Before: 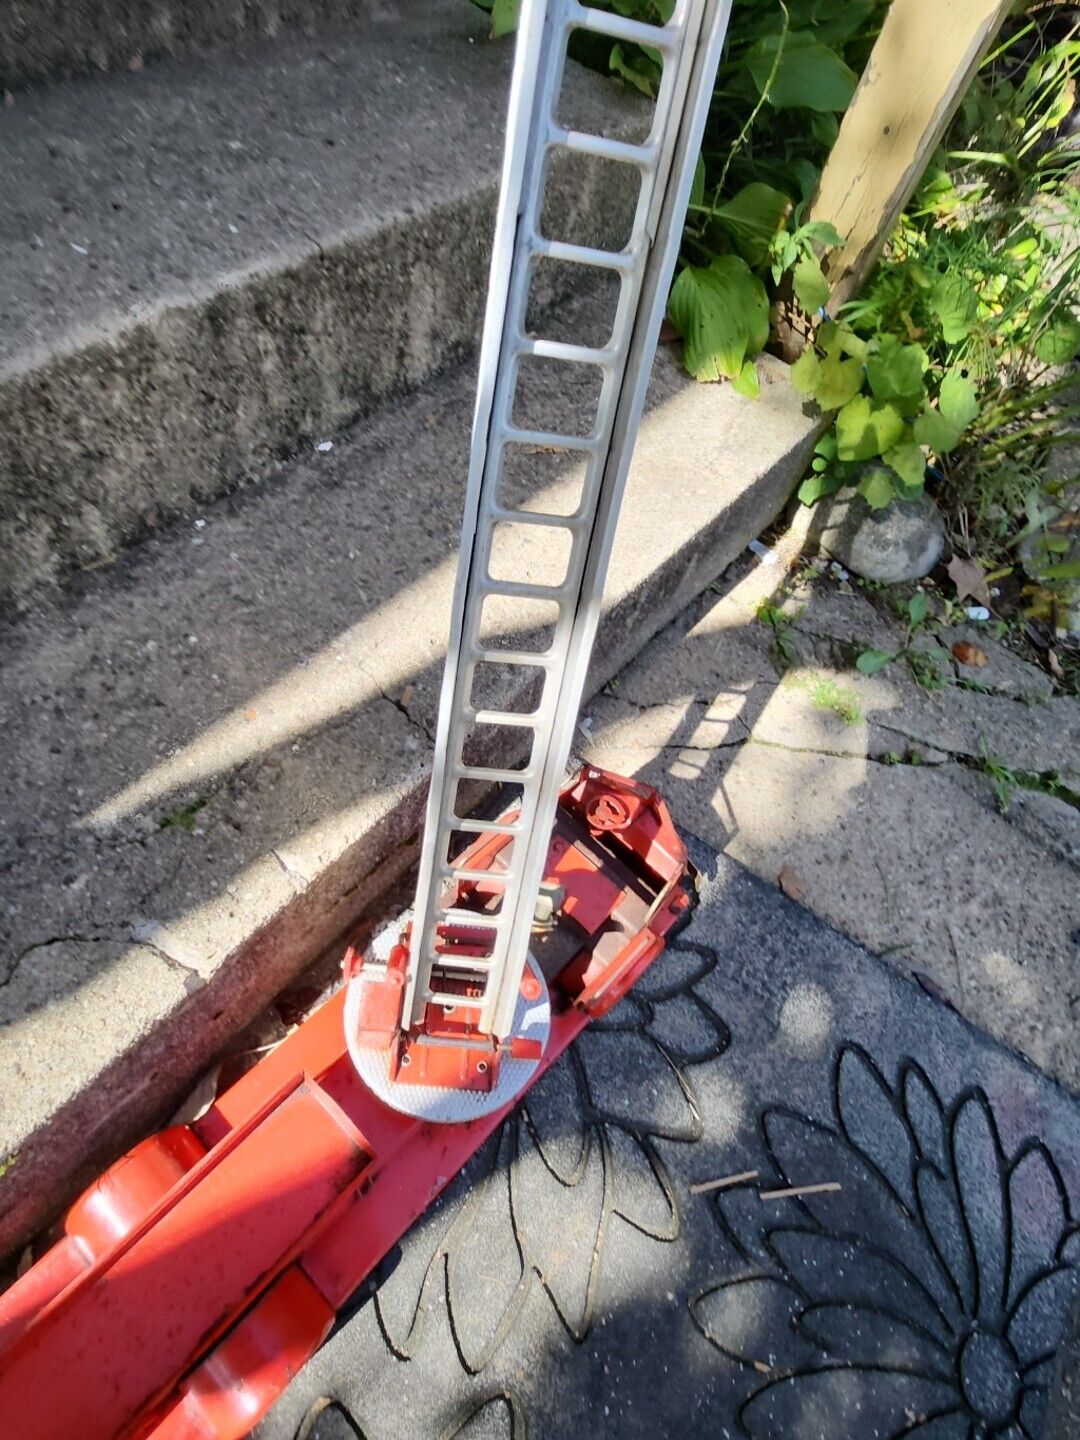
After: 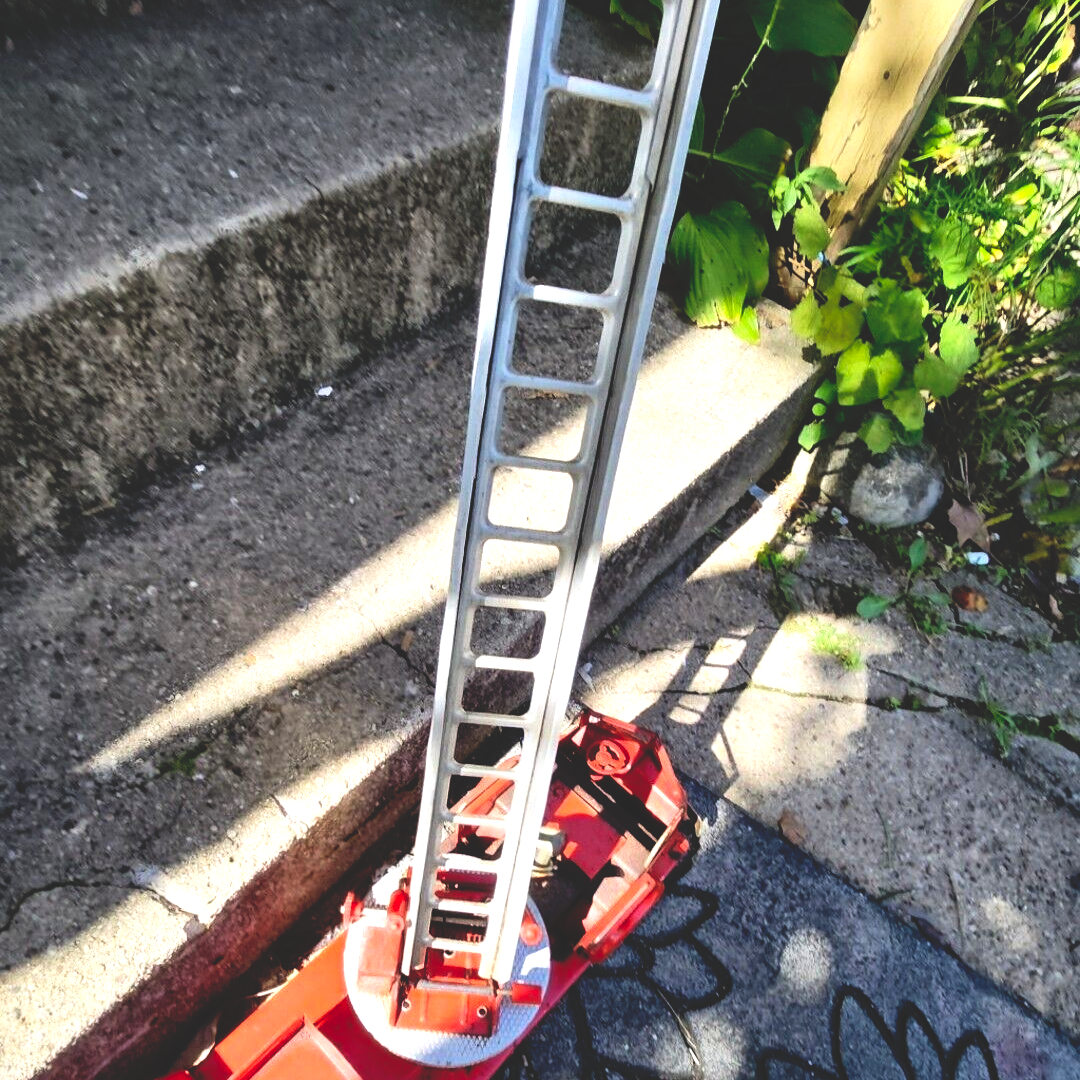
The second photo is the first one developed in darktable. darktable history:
base curve: curves: ch0 [(0, 0.02) (0.083, 0.036) (1, 1)], preserve colors none
crop: top 3.857%, bottom 21.132%
shadows and highlights: shadows 12, white point adjustment 1.2, highlights -0.36, soften with gaussian
exposure: black level correction 0, exposure 0.5 EV, compensate highlight preservation false
